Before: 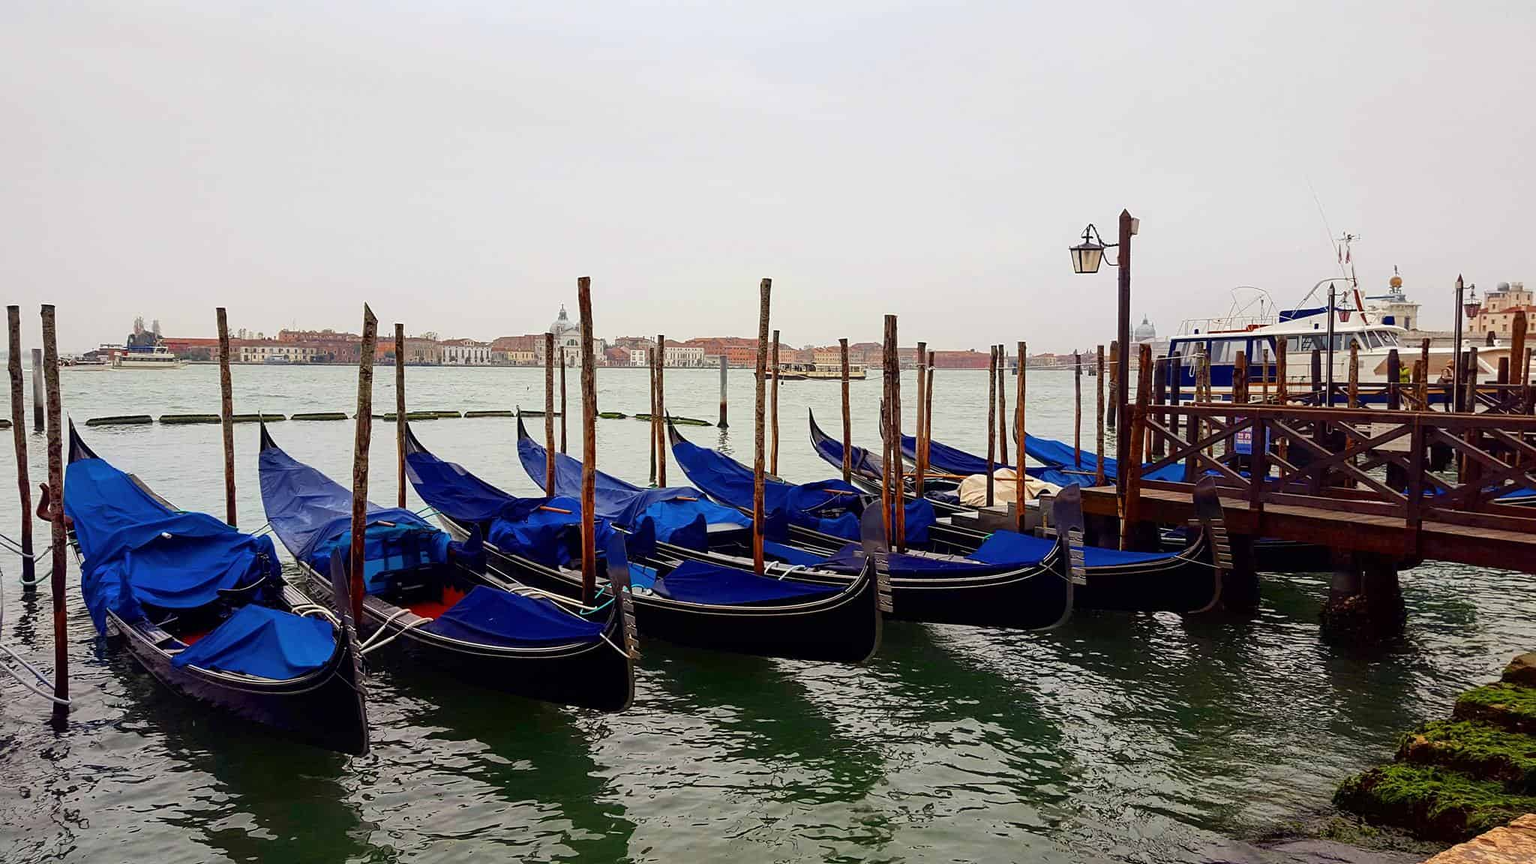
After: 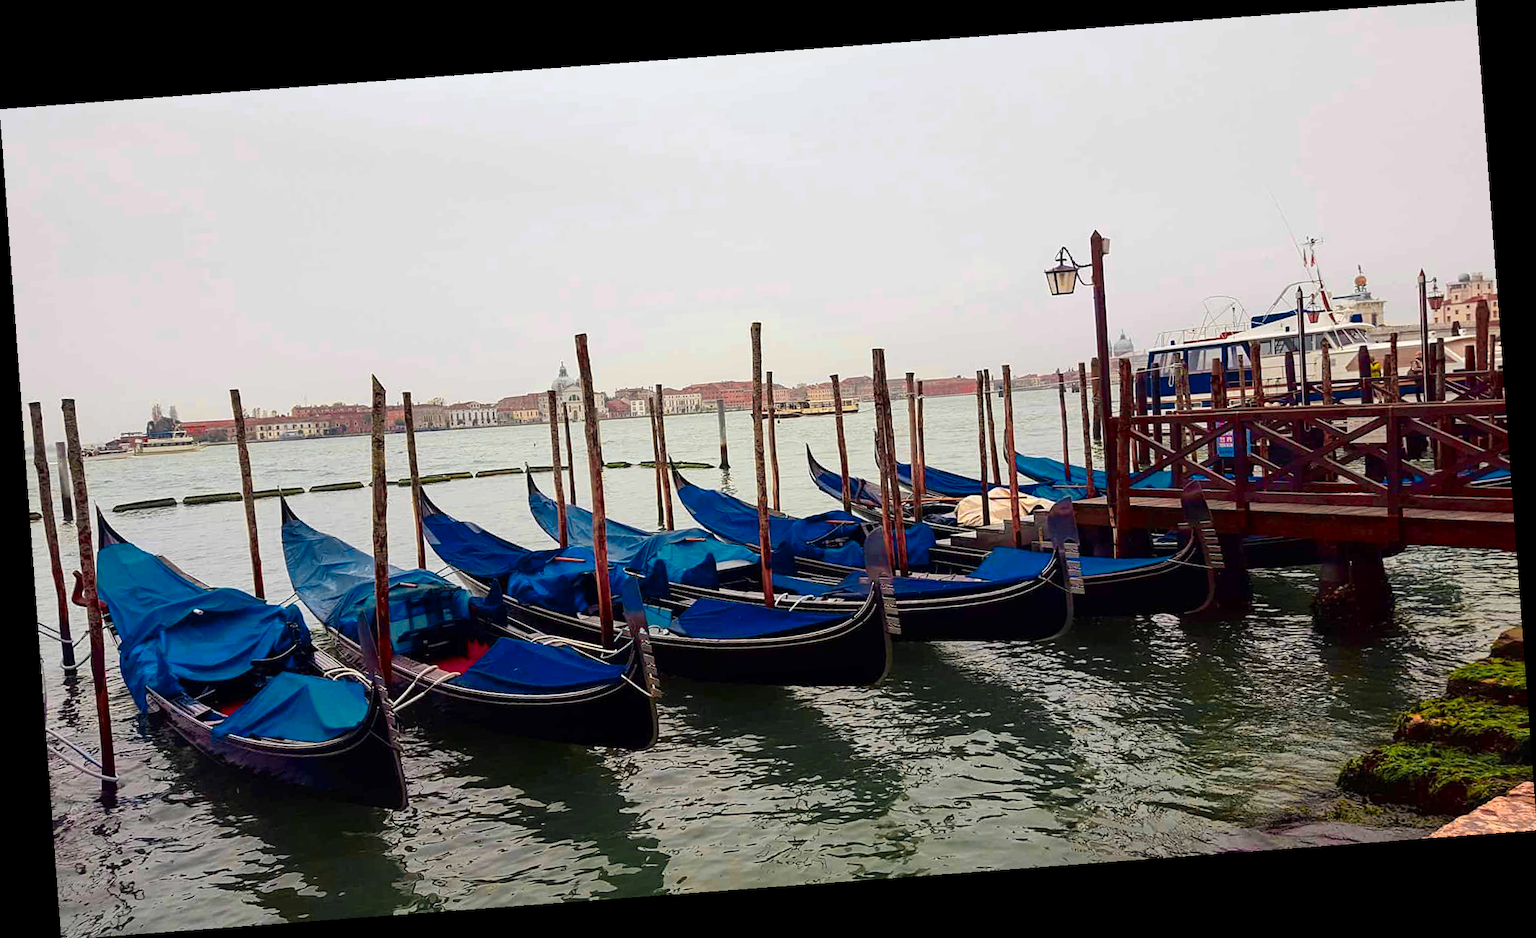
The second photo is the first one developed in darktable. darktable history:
color zones: curves: ch0 [(0.257, 0.558) (0.75, 0.565)]; ch1 [(0.004, 0.857) (0.14, 0.416) (0.257, 0.695) (0.442, 0.032) (0.736, 0.266) (0.891, 0.741)]; ch2 [(0, 0.623) (0.112, 0.436) (0.271, 0.474) (0.516, 0.64) (0.743, 0.286)]
rotate and perspective: rotation -4.25°, automatic cropping off
